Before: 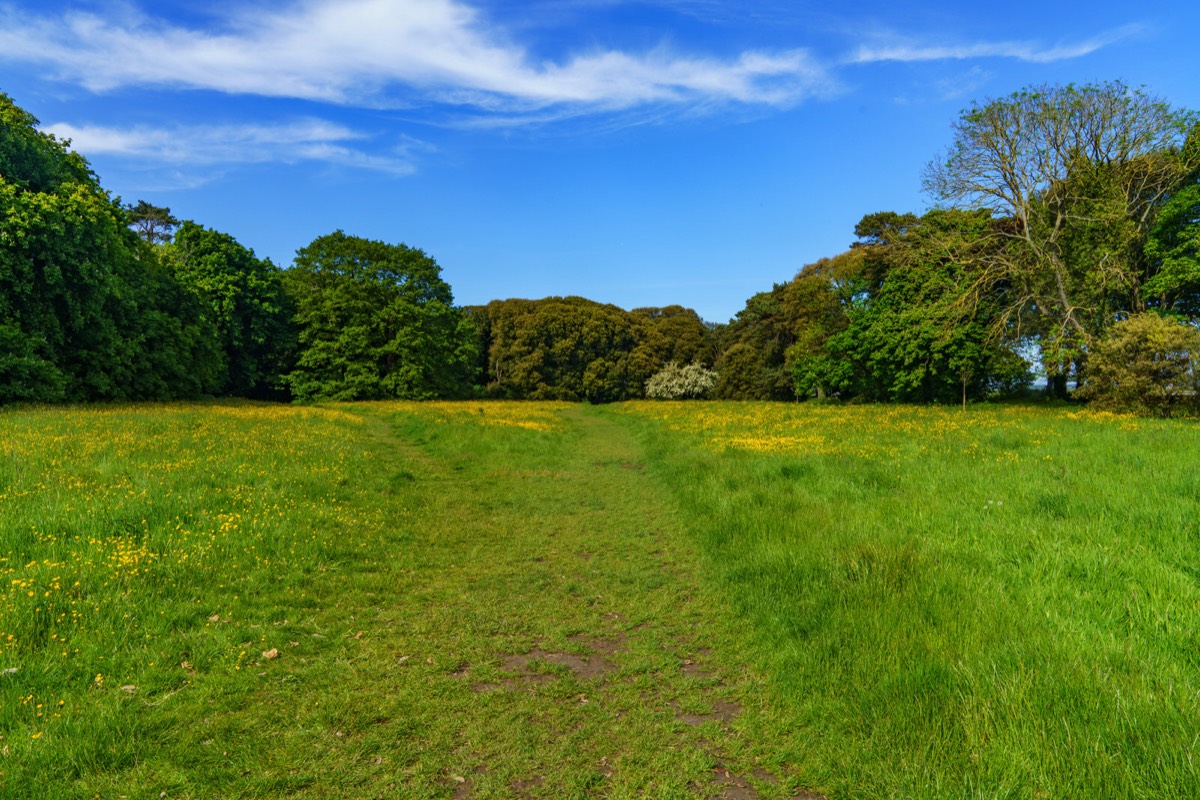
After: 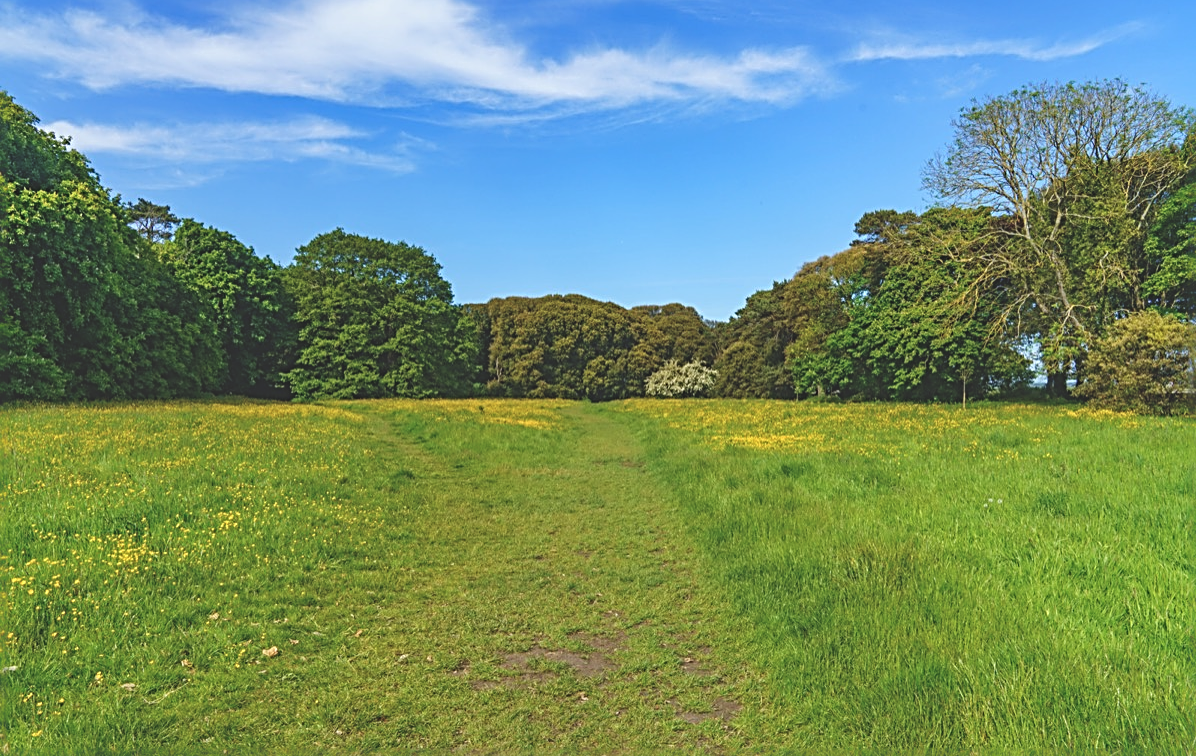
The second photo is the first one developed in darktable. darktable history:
sharpen: radius 2.838, amount 0.722
crop: top 0.366%, right 0.255%, bottom 5.062%
exposure: black level correction -0.029, compensate highlight preservation false
